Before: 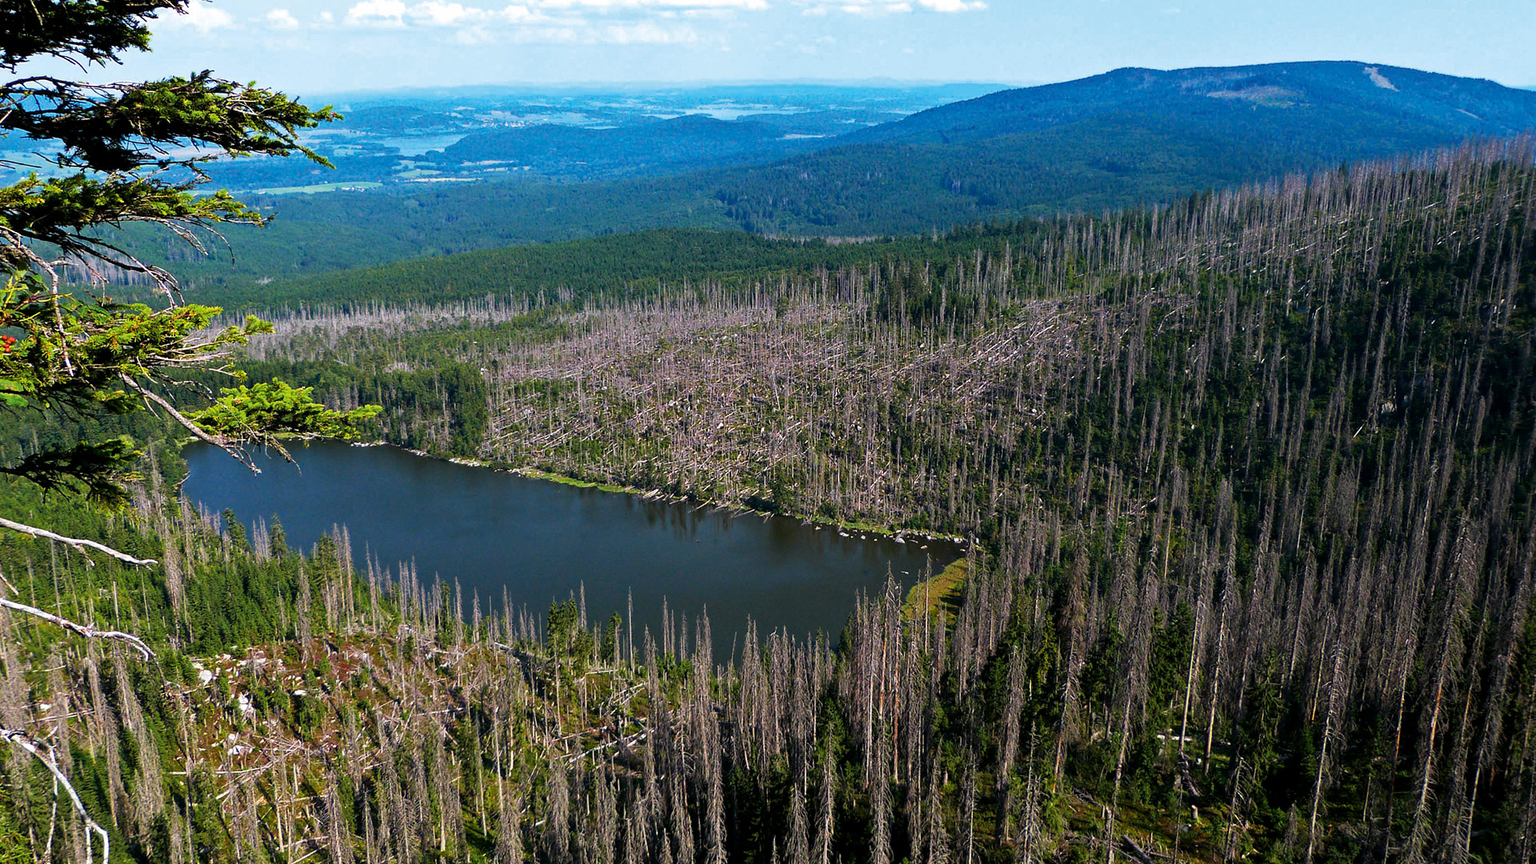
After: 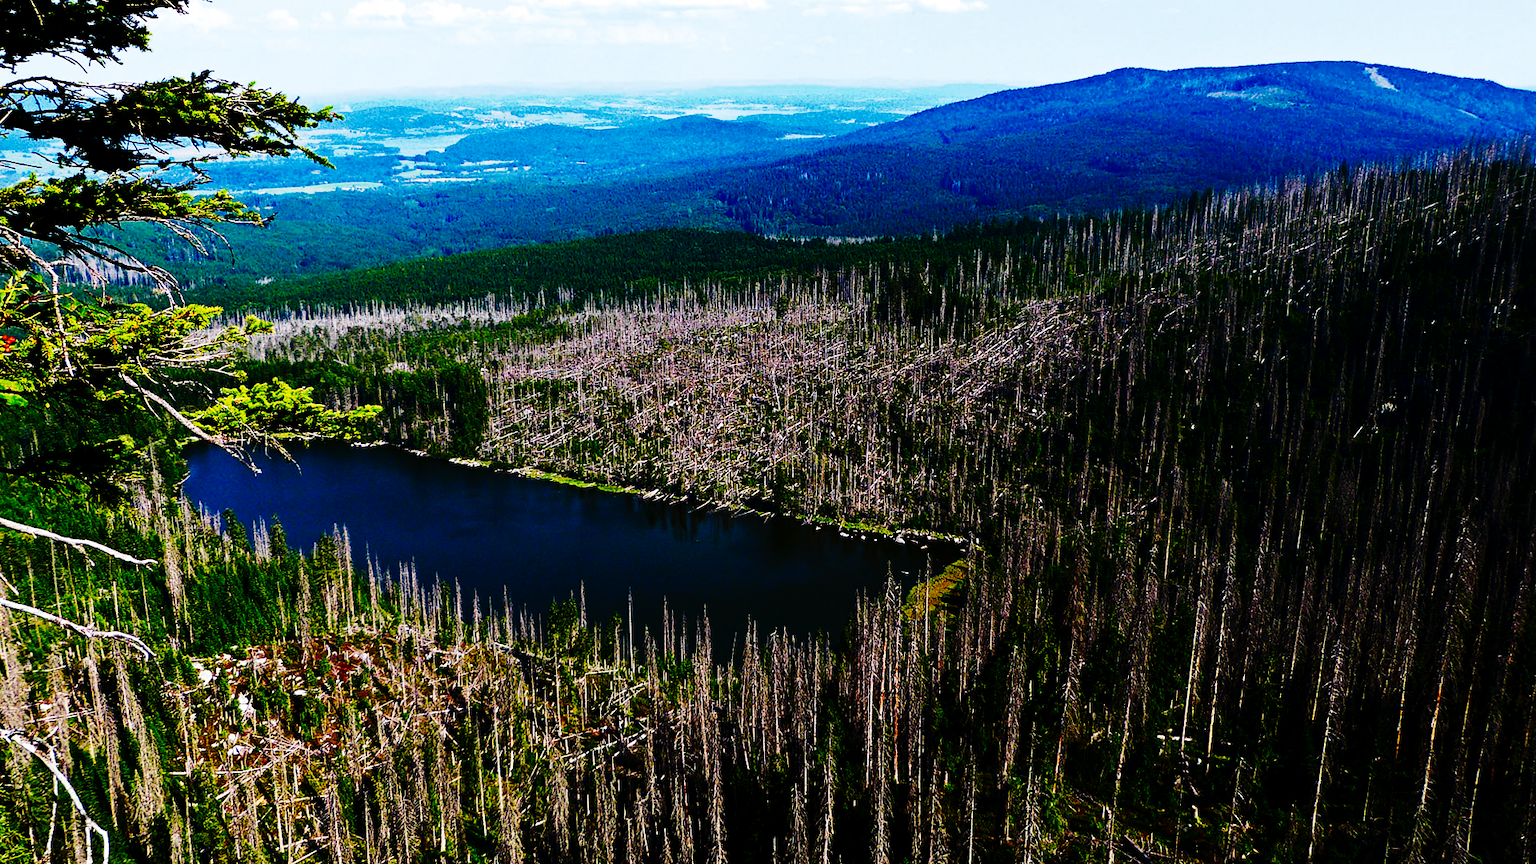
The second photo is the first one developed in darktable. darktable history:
contrast brightness saturation: contrast 0.189, brightness -0.227, saturation 0.117
tone curve: curves: ch0 [(0, 0) (0.003, 0.001) (0.011, 0.004) (0.025, 0.008) (0.044, 0.015) (0.069, 0.022) (0.1, 0.031) (0.136, 0.052) (0.177, 0.101) (0.224, 0.181) (0.277, 0.289) (0.335, 0.418) (0.399, 0.541) (0.468, 0.65) (0.543, 0.739) (0.623, 0.817) (0.709, 0.882) (0.801, 0.919) (0.898, 0.958) (1, 1)], preserve colors none
